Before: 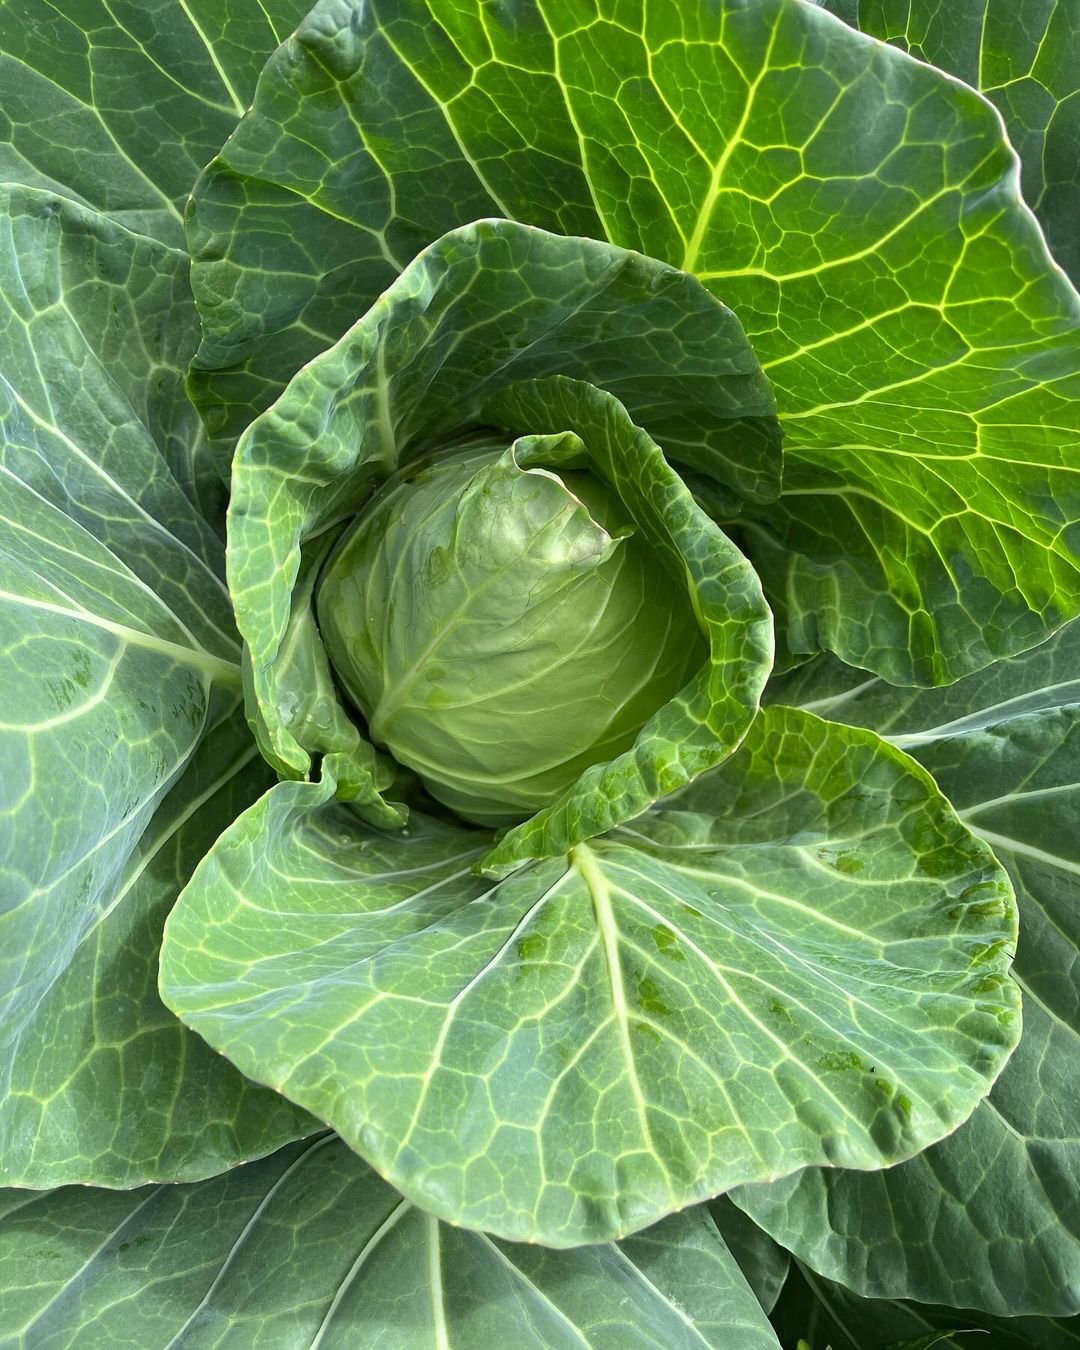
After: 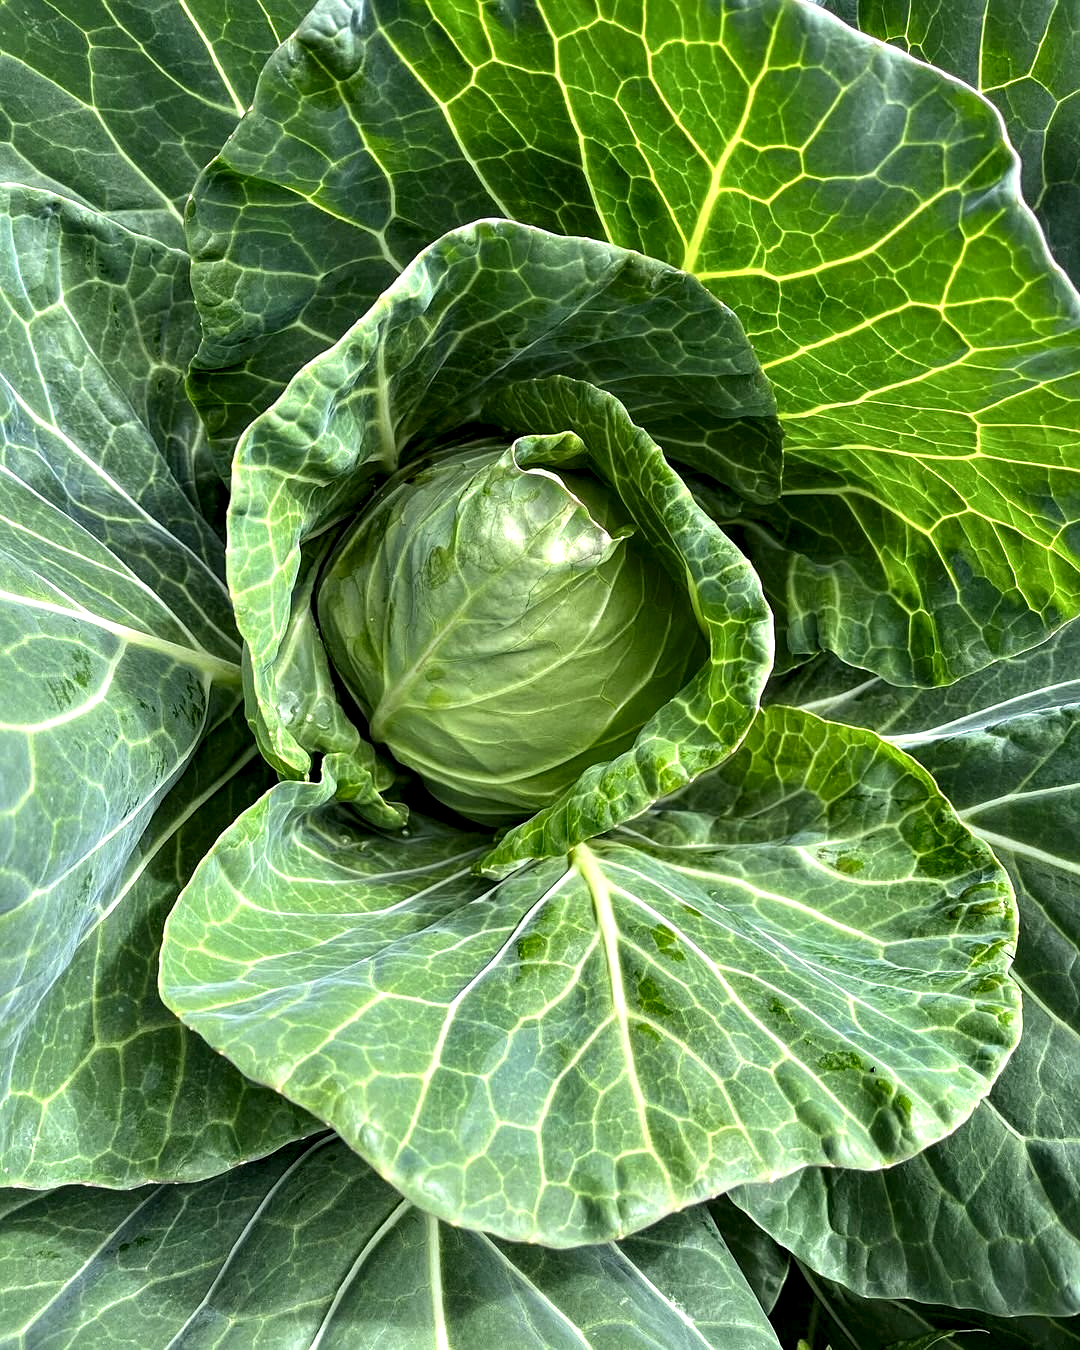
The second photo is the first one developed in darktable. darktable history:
local contrast: on, module defaults
contrast equalizer: y [[0.6 ×6], [0.55 ×6], [0 ×6], [0 ×6], [0 ×6]]
sharpen: amount 0.213
